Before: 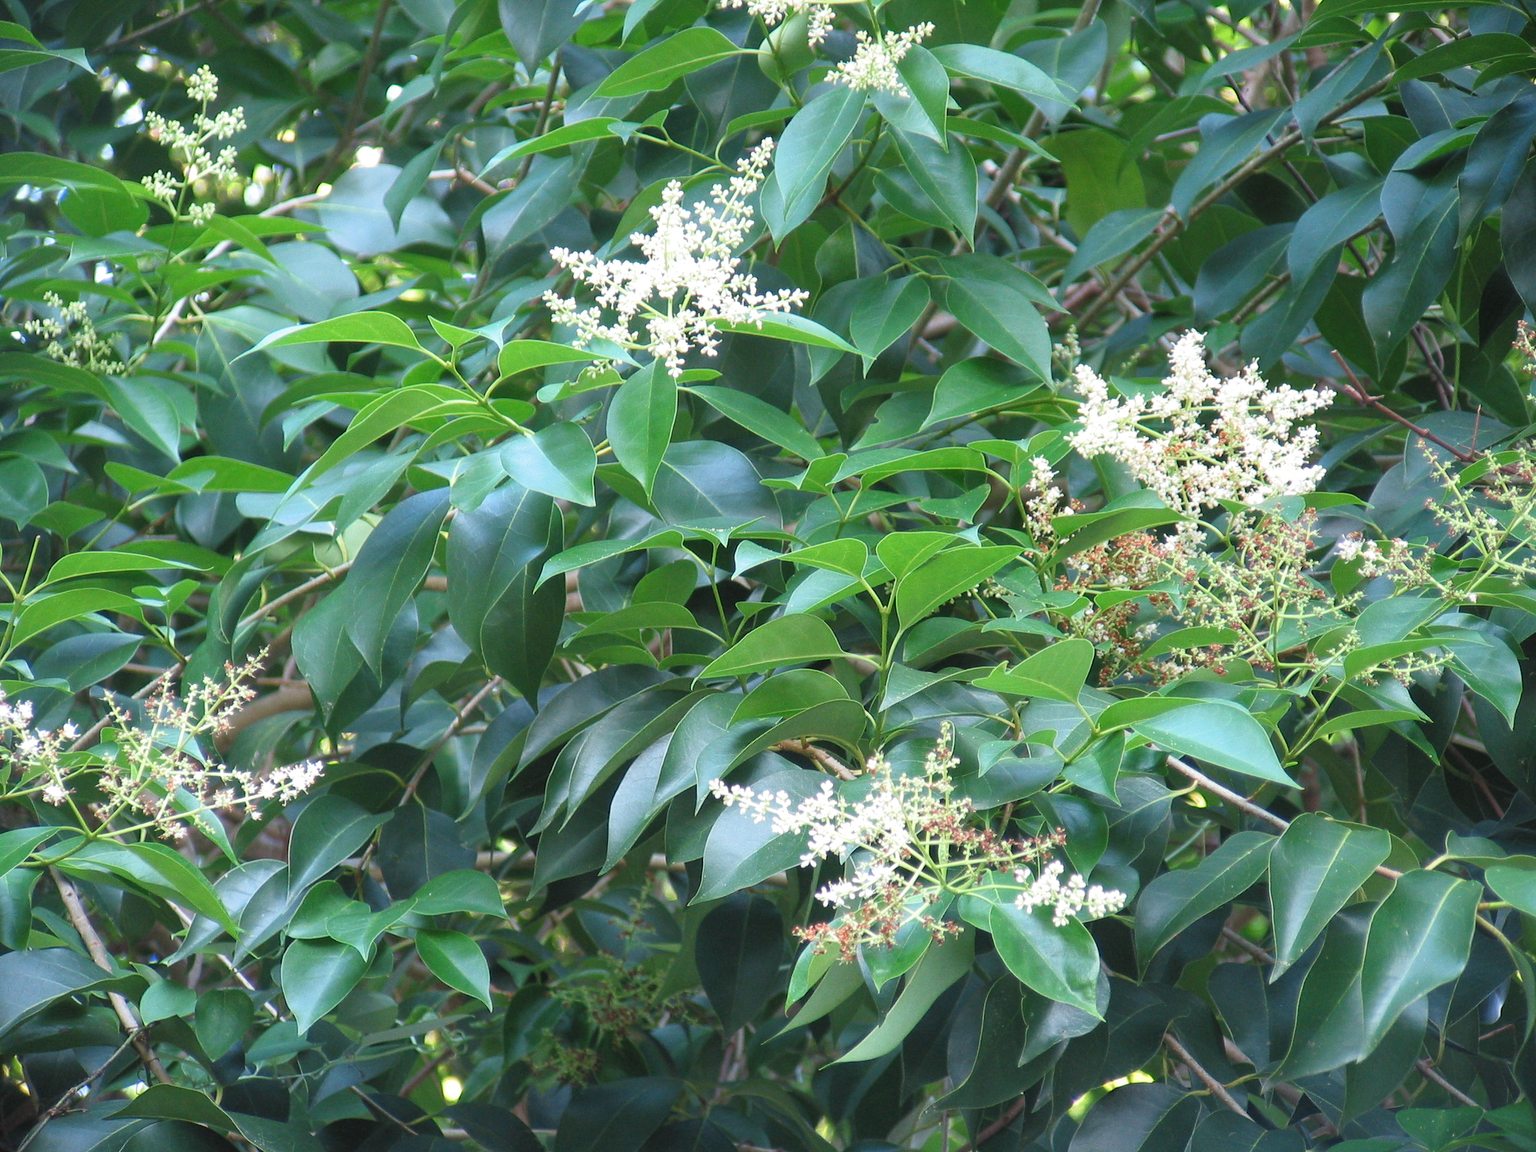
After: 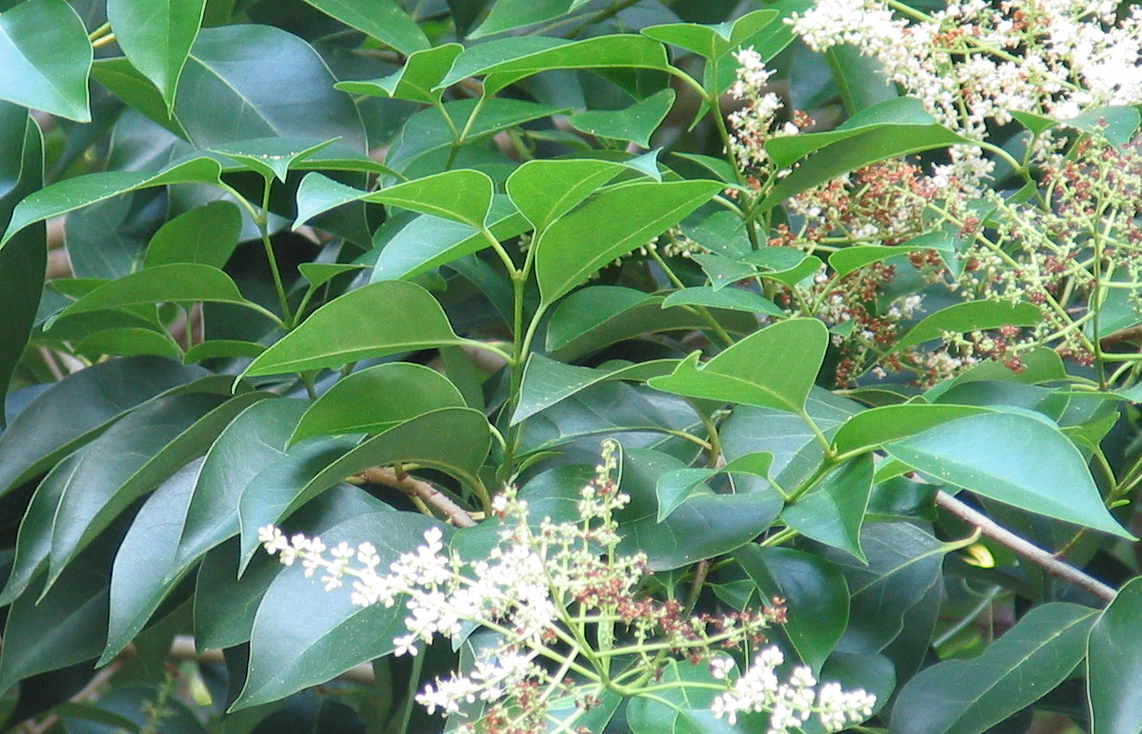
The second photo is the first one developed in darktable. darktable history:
crop: left 34.799%, top 36.827%, right 14.894%, bottom 20.09%
